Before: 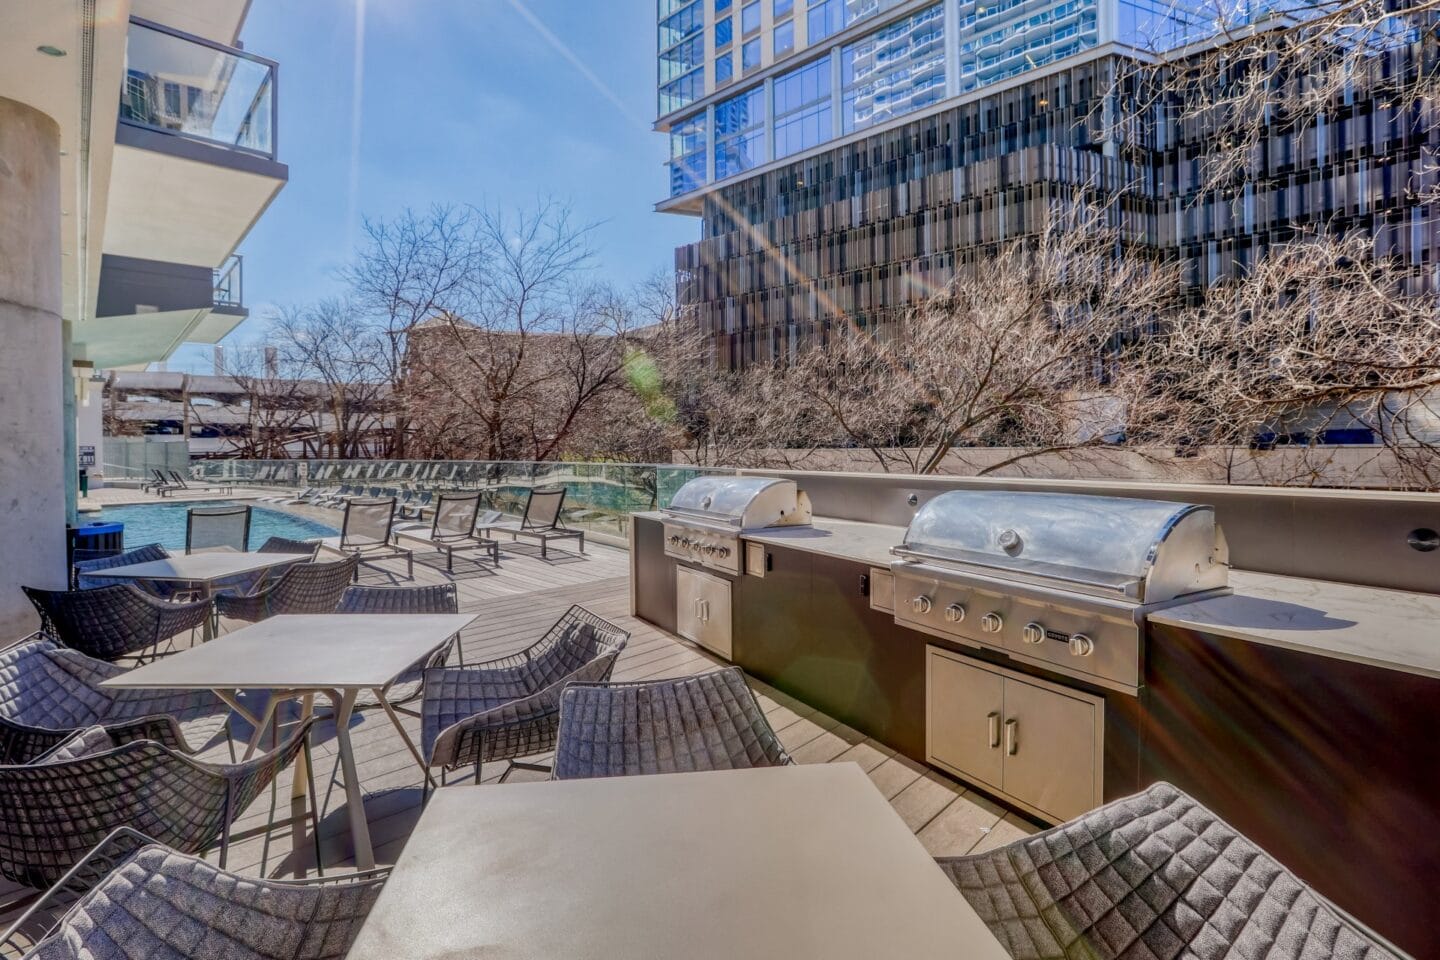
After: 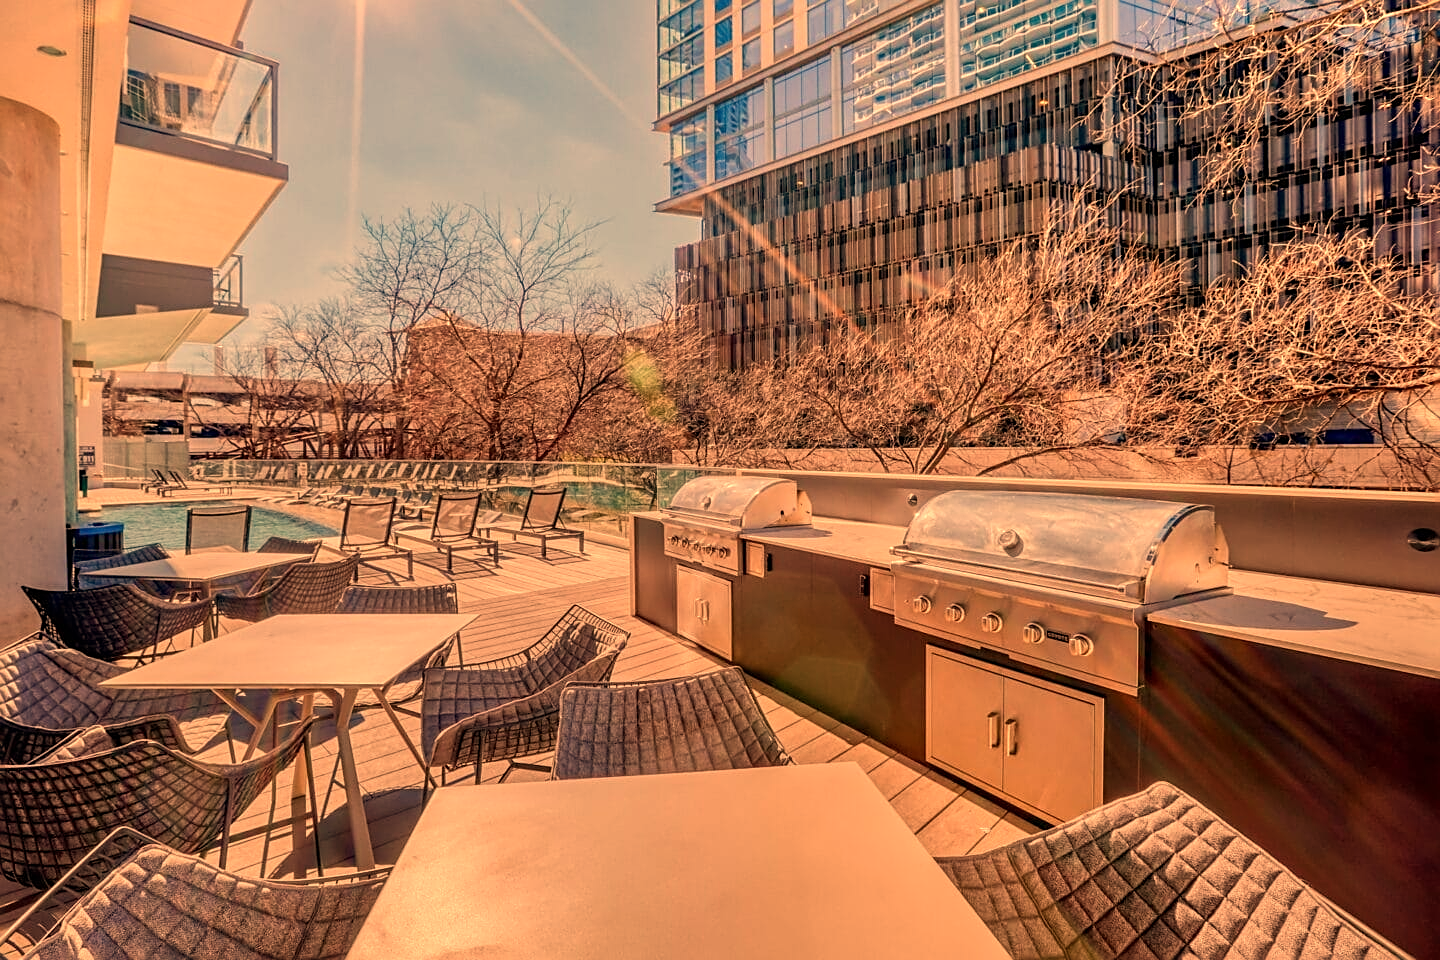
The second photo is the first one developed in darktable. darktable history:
sharpen: on, module defaults
white balance: red 1.467, blue 0.684
